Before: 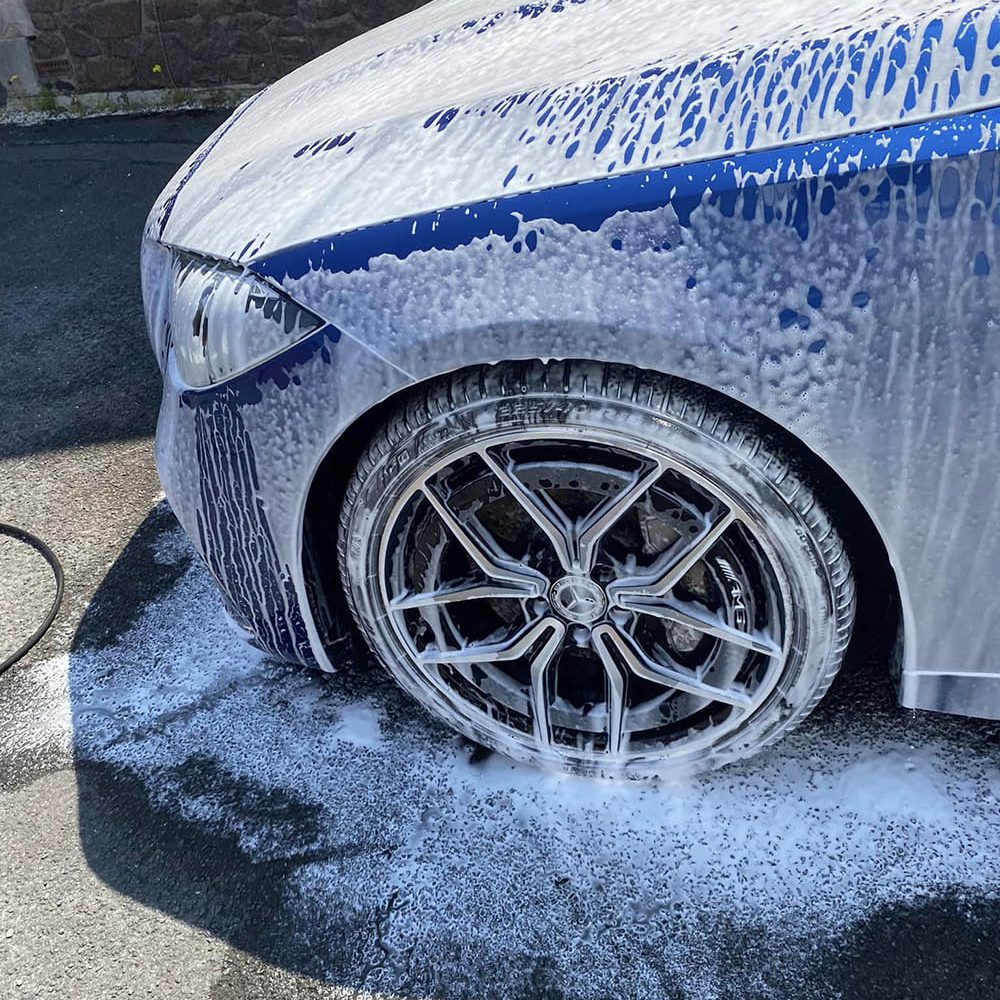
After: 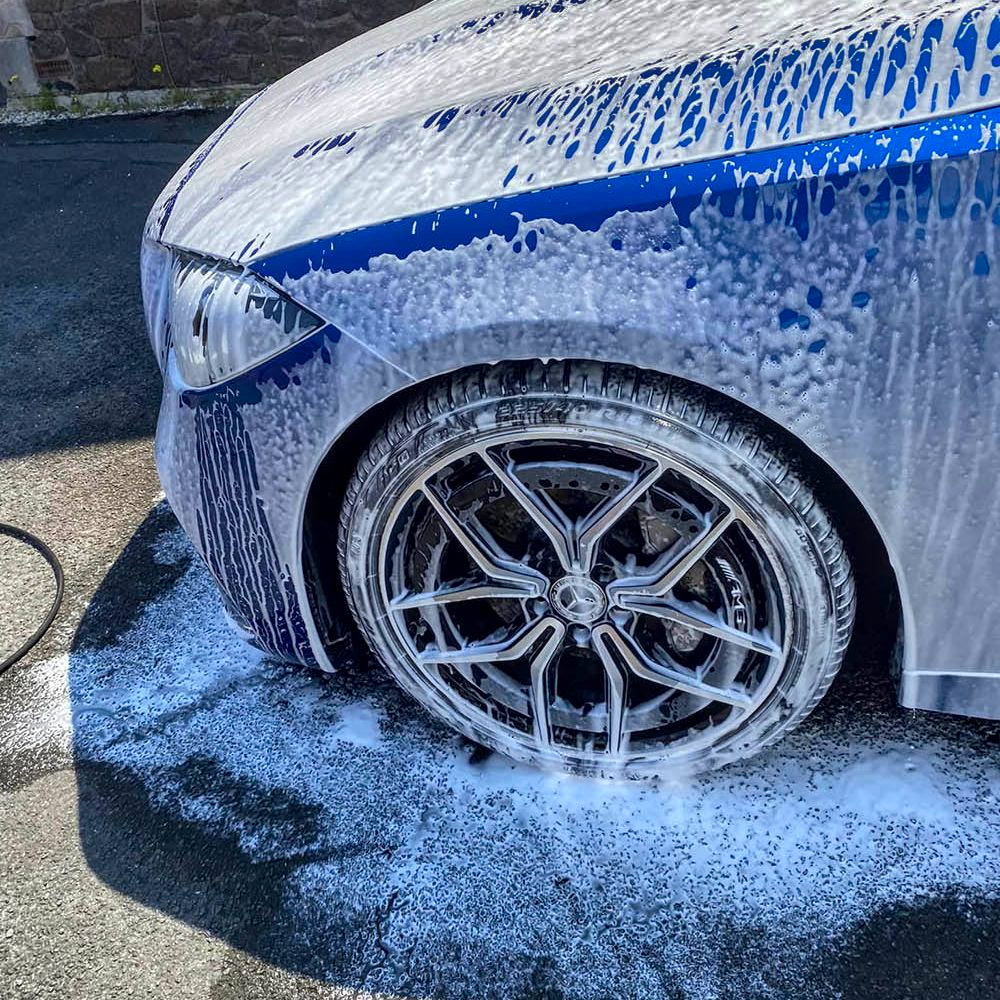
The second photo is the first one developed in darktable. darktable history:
contrast brightness saturation: brightness -0.017, saturation 0.35
local contrast: on, module defaults
shadows and highlights: shadows 20.9, highlights -81.5, highlights color adjustment 0.587%, soften with gaussian
